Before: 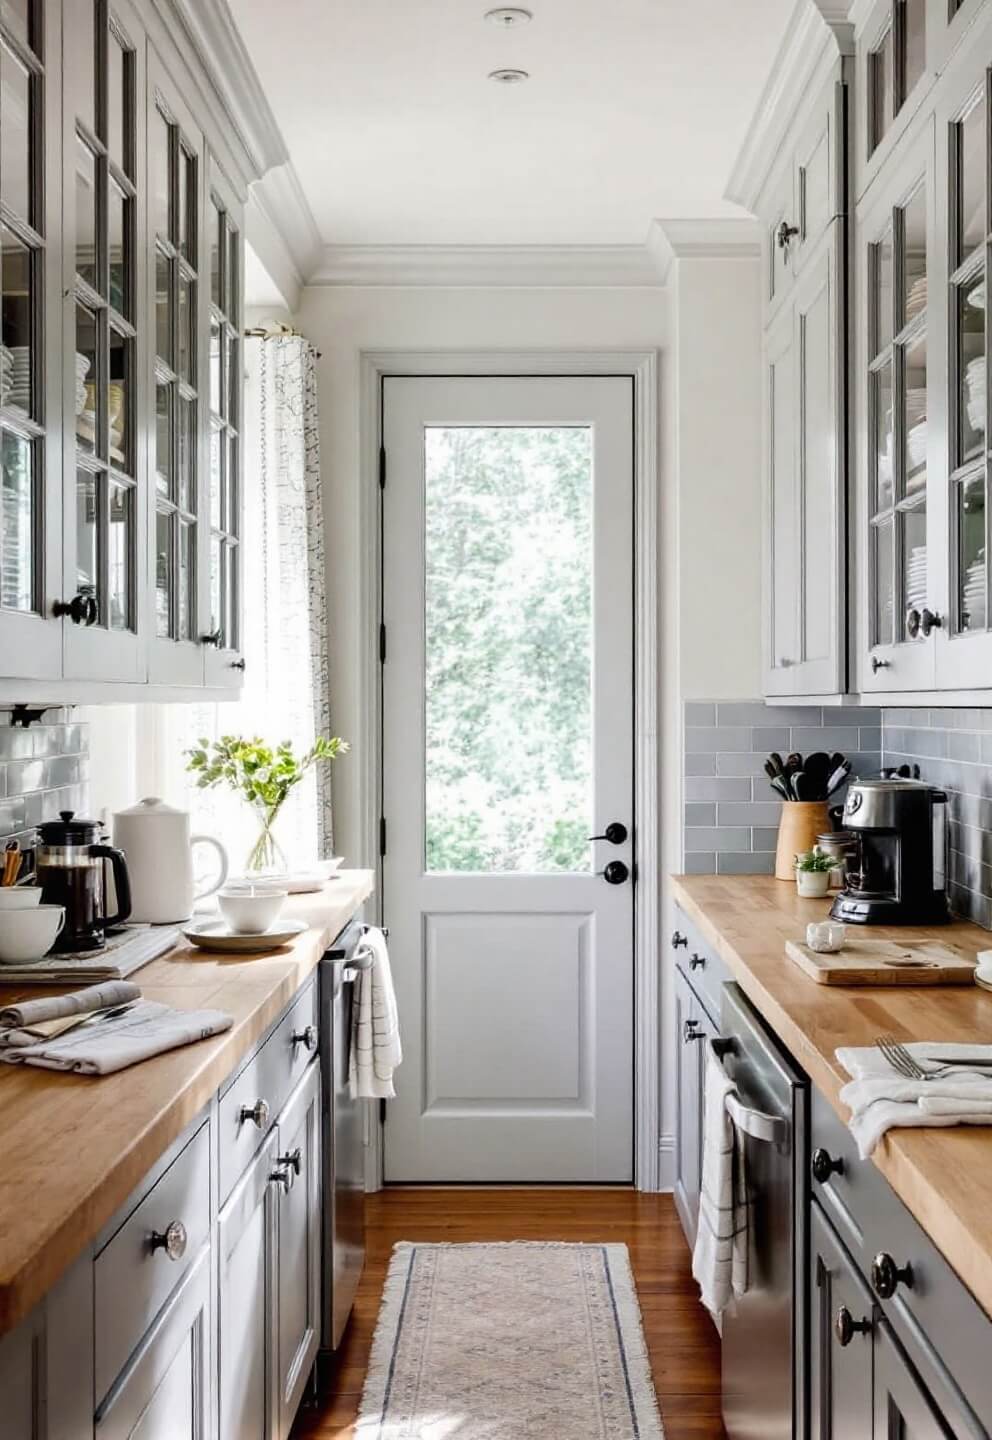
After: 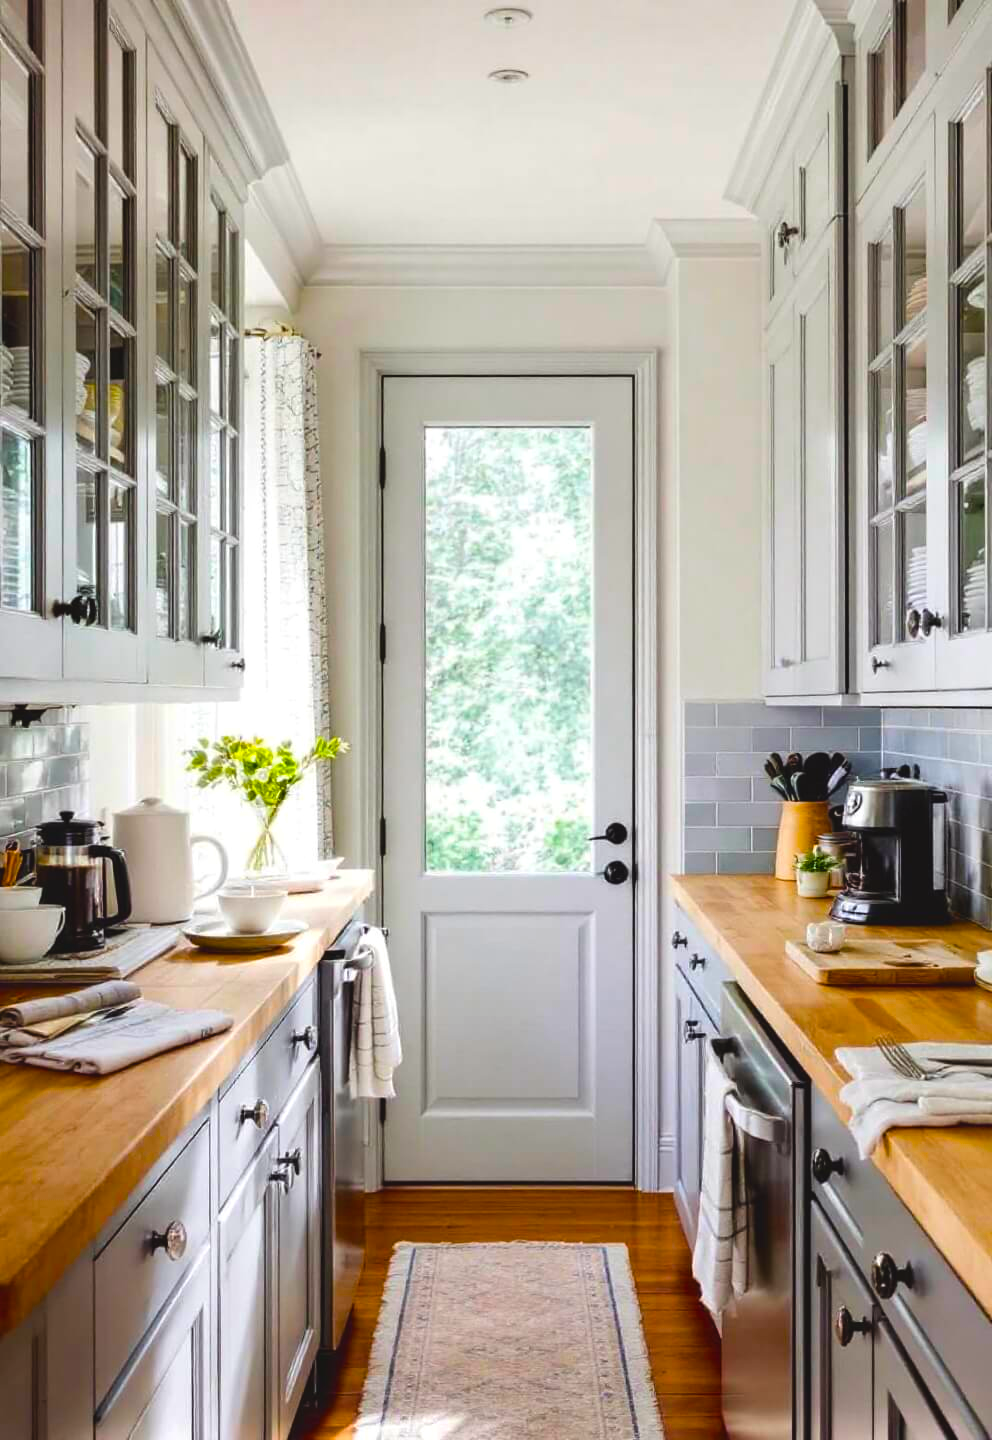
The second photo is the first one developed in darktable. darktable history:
exposure: black level correction -0.007, exposure 0.07 EV, compensate highlight preservation false
color balance rgb: shadows lift › chroma 1.043%, shadows lift › hue 29.75°, linear chroma grading › global chroma 41.599%, perceptual saturation grading › global saturation 29.695%, global vibrance 23.37%
